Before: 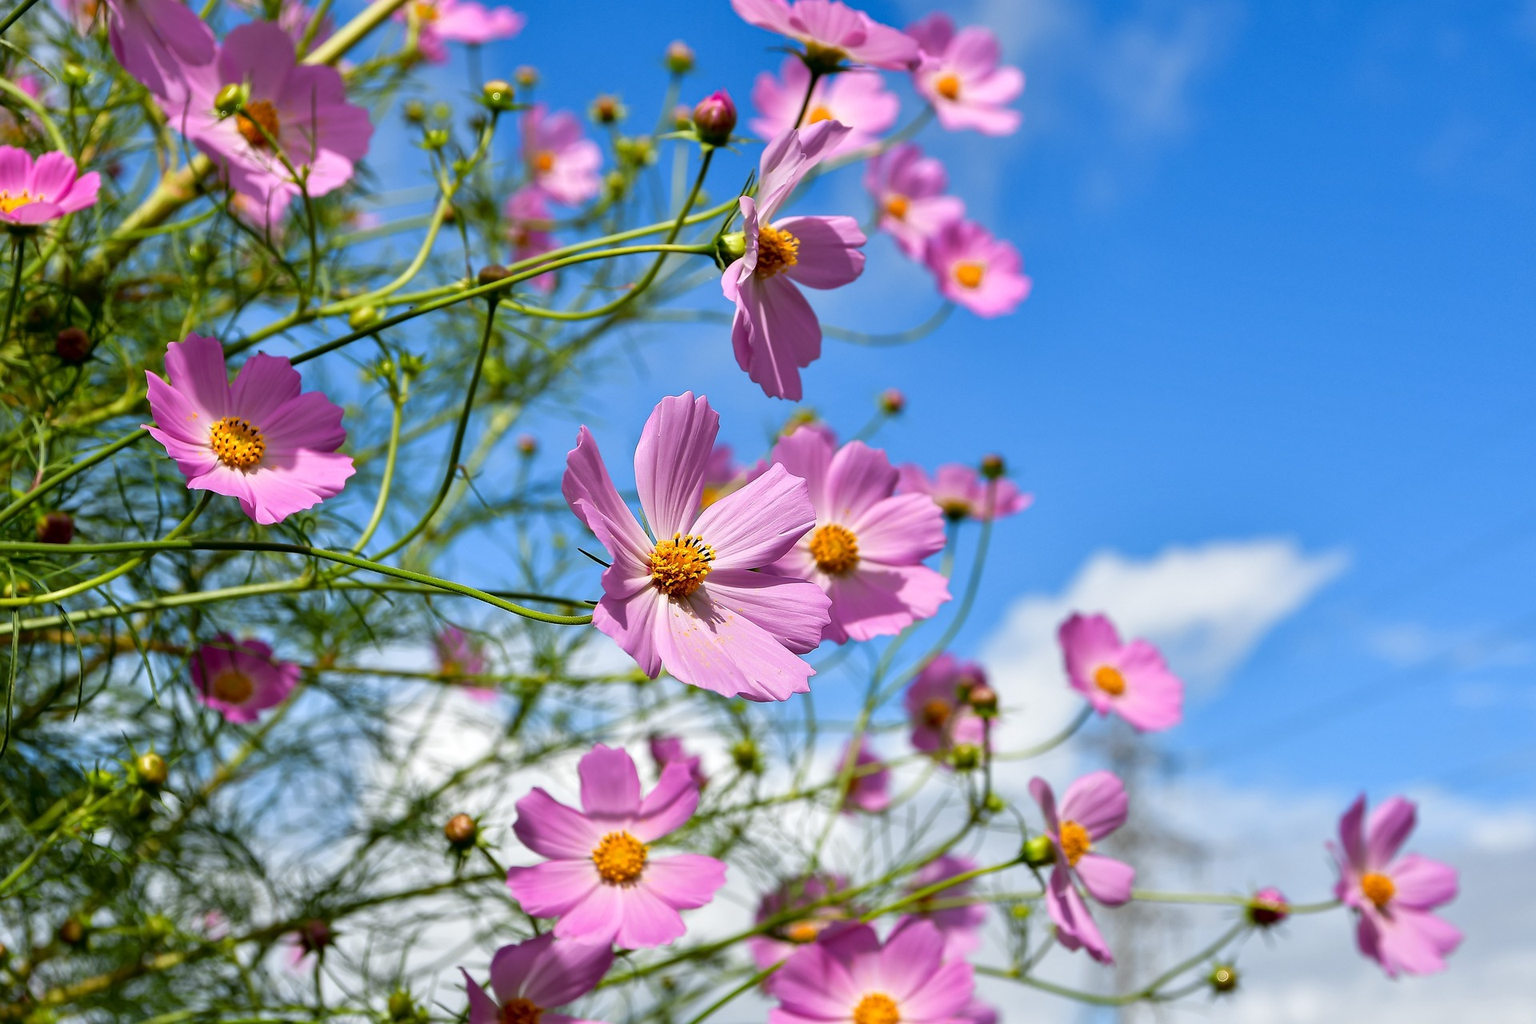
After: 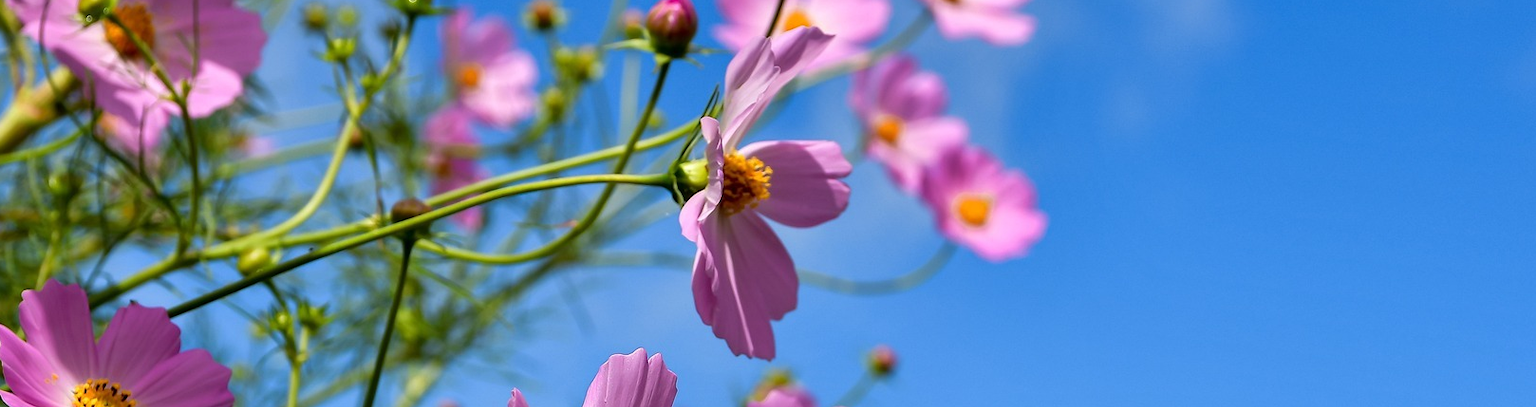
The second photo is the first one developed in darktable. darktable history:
crop and rotate: left 9.705%, top 9.598%, right 6.02%, bottom 56.884%
